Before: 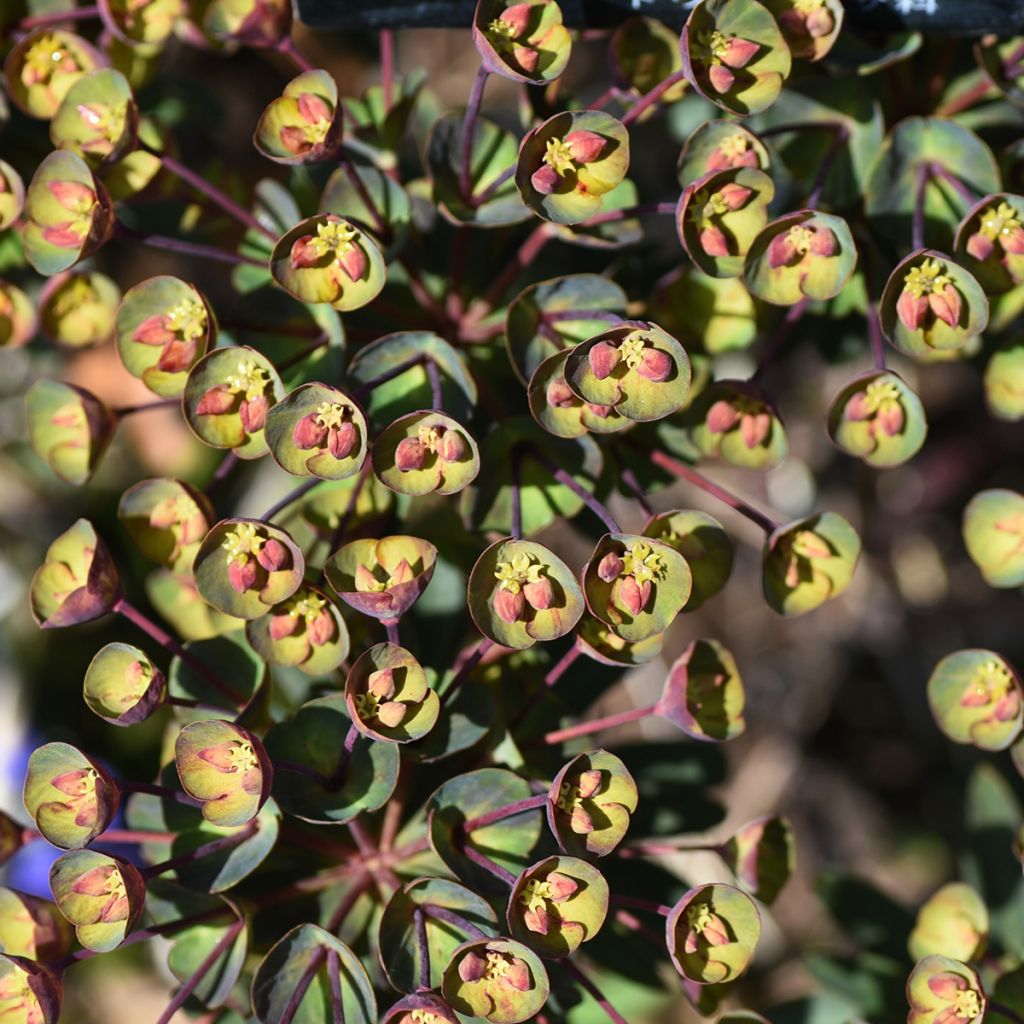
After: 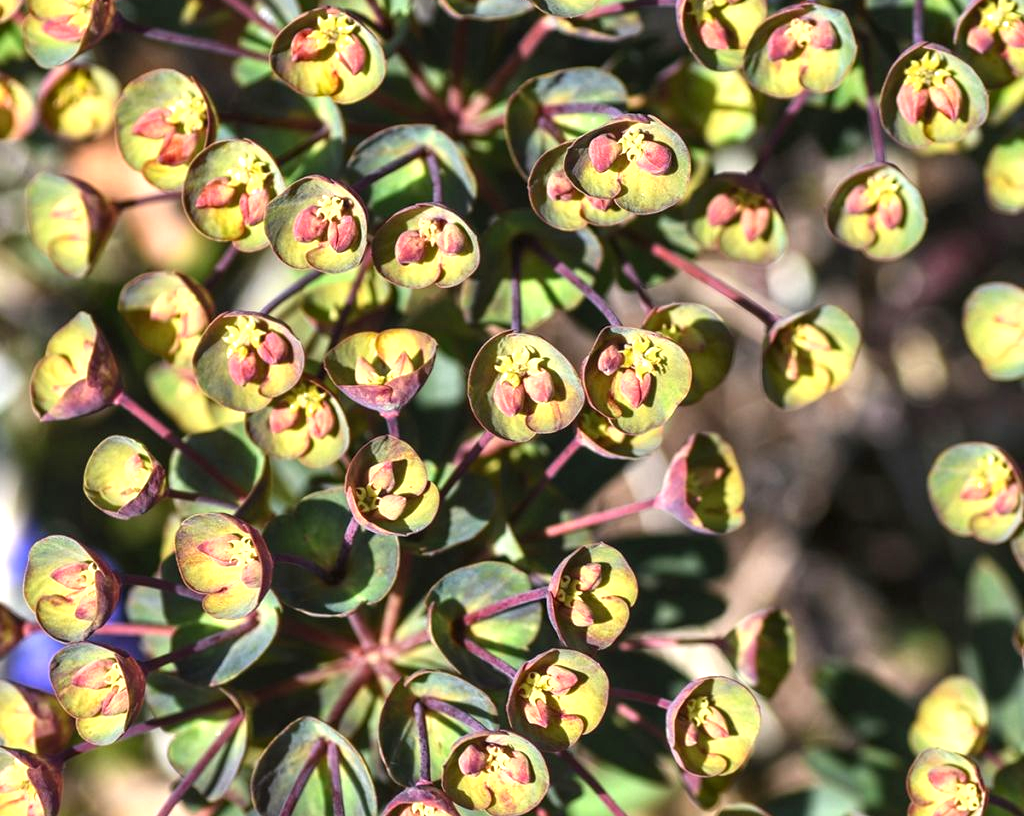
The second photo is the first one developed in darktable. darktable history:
local contrast: on, module defaults
exposure: exposure 0.798 EV, compensate highlight preservation false
crop and rotate: top 20.309%
